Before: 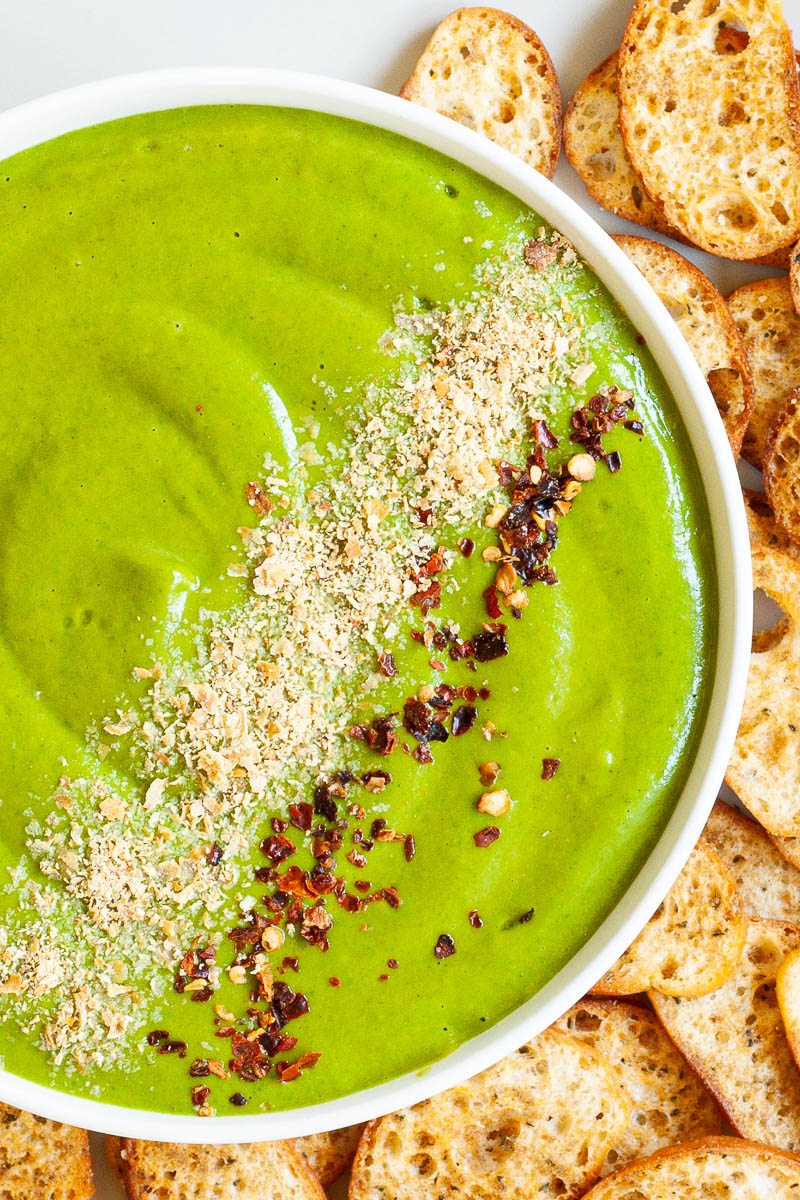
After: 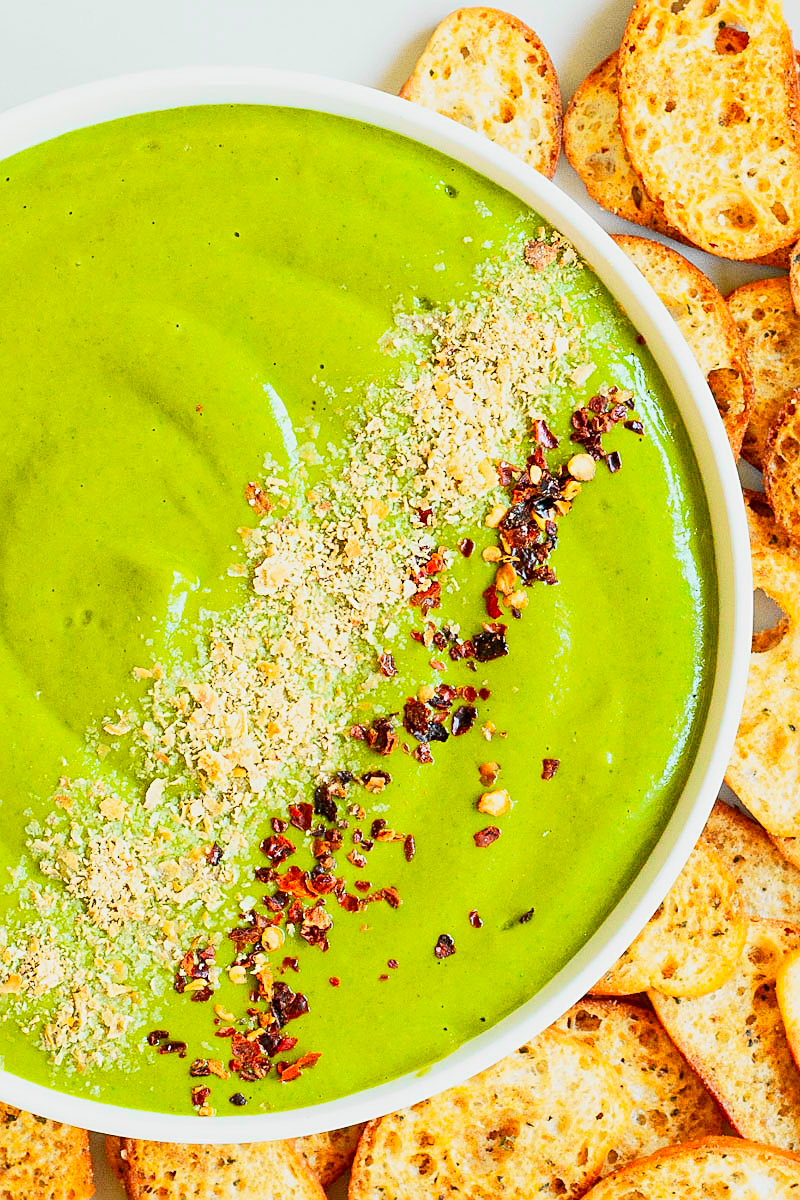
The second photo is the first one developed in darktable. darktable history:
tone curve: curves: ch0 [(0, 0.005) (0.103, 0.097) (0.18, 0.207) (0.384, 0.465) (0.491, 0.585) (0.629, 0.726) (0.84, 0.866) (1, 0.947)]; ch1 [(0, 0) (0.172, 0.123) (0.324, 0.253) (0.396, 0.388) (0.478, 0.461) (0.499, 0.497) (0.532, 0.515) (0.57, 0.584) (0.635, 0.675) (0.805, 0.892) (1, 1)]; ch2 [(0, 0) (0.411, 0.424) (0.496, 0.501) (0.515, 0.507) (0.553, 0.562) (0.604, 0.642) (0.708, 0.768) (0.839, 0.916) (1, 1)], color space Lab, independent channels, preserve colors none
sharpen: on, module defaults
